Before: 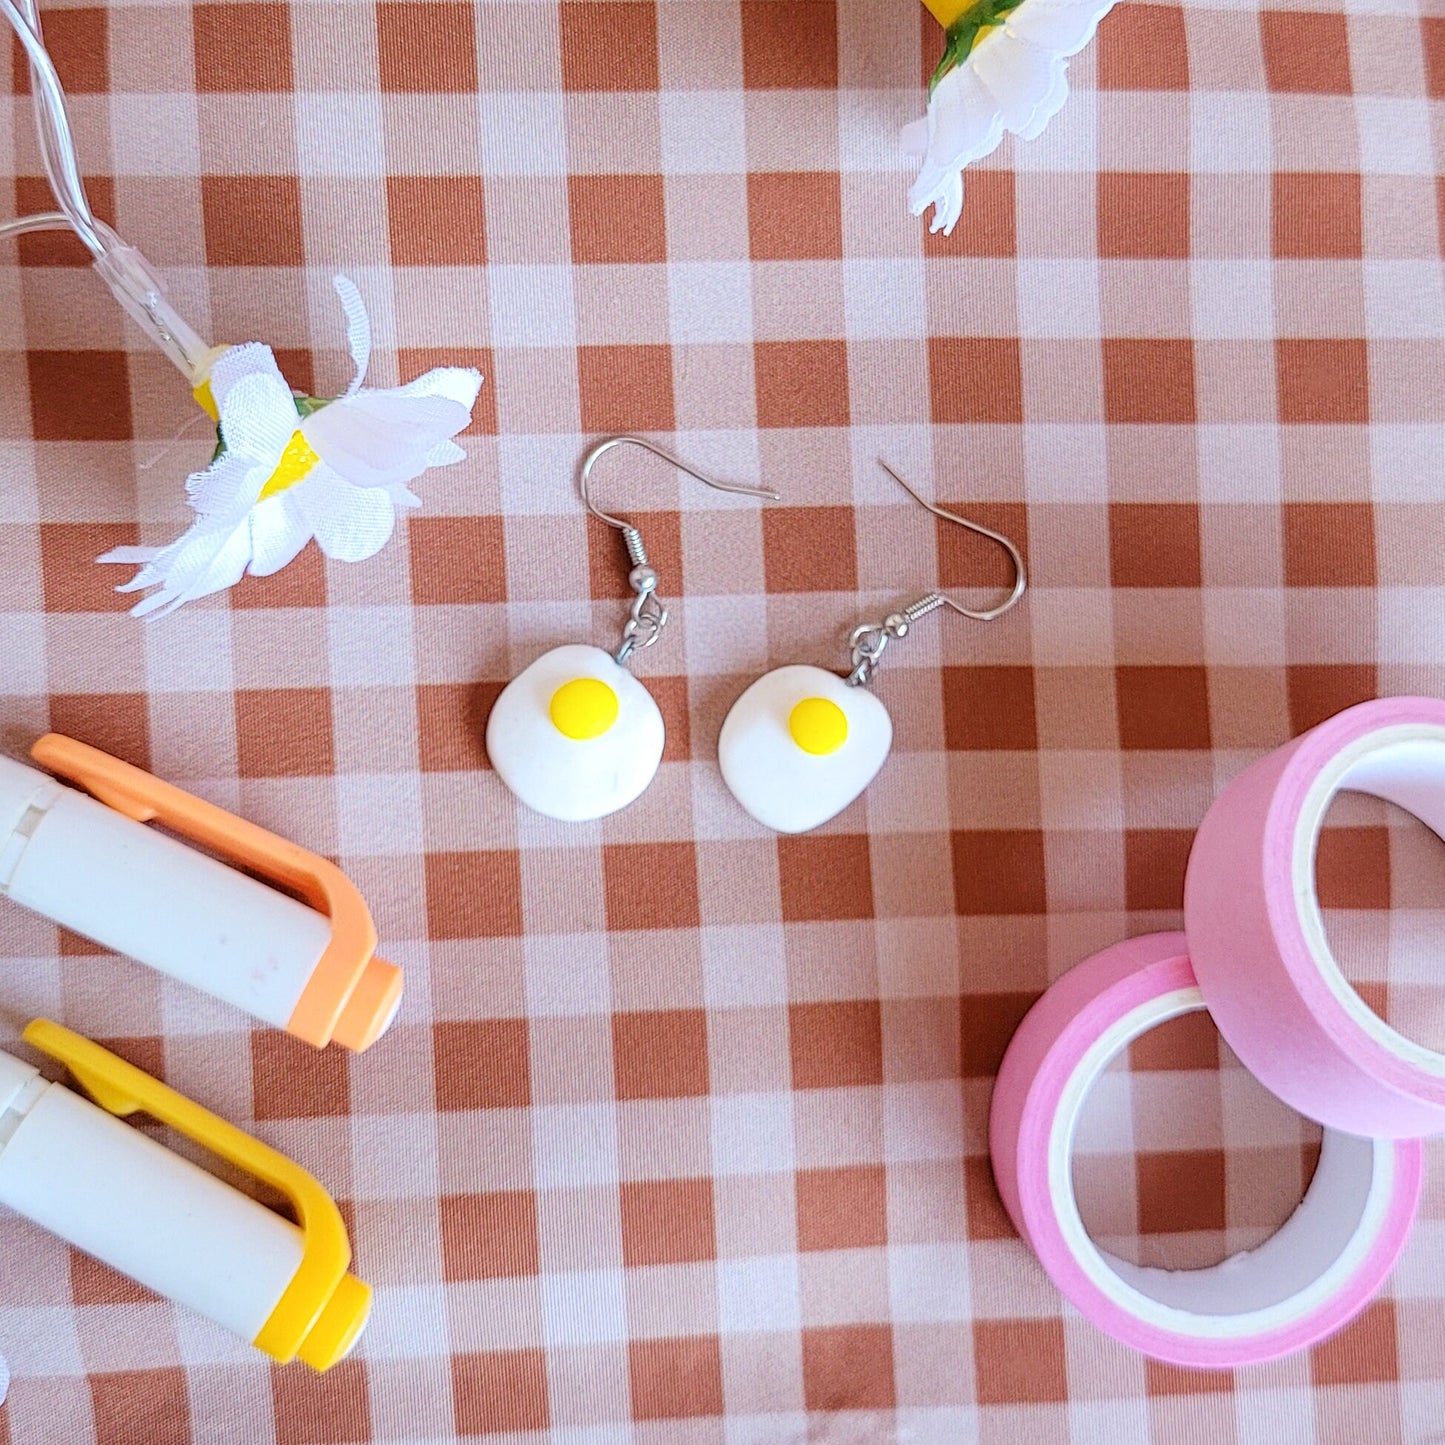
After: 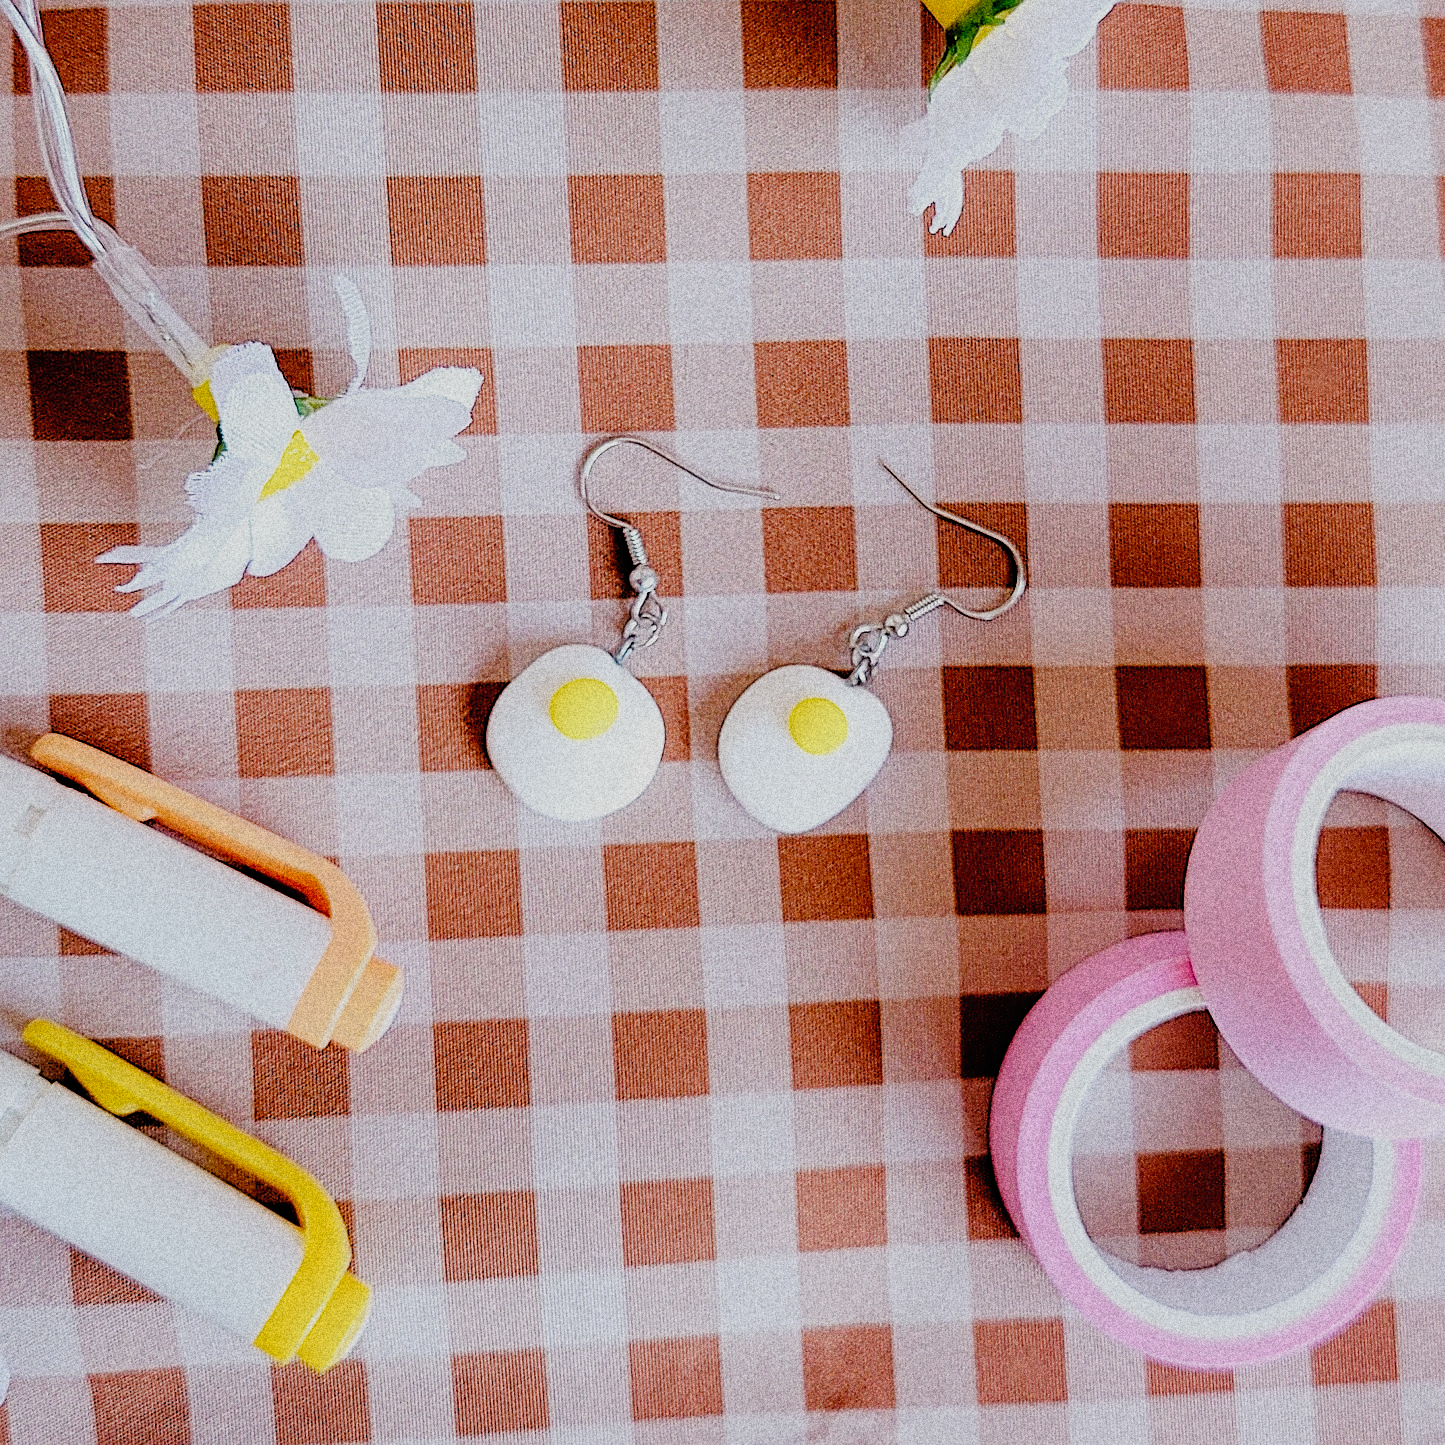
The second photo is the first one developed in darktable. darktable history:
grain: coarseness 10.62 ISO, strength 55.56%
sharpen: on, module defaults
filmic rgb: black relative exposure -2.85 EV, white relative exposure 4.56 EV, hardness 1.77, contrast 1.25, preserve chrominance no, color science v5 (2021)
